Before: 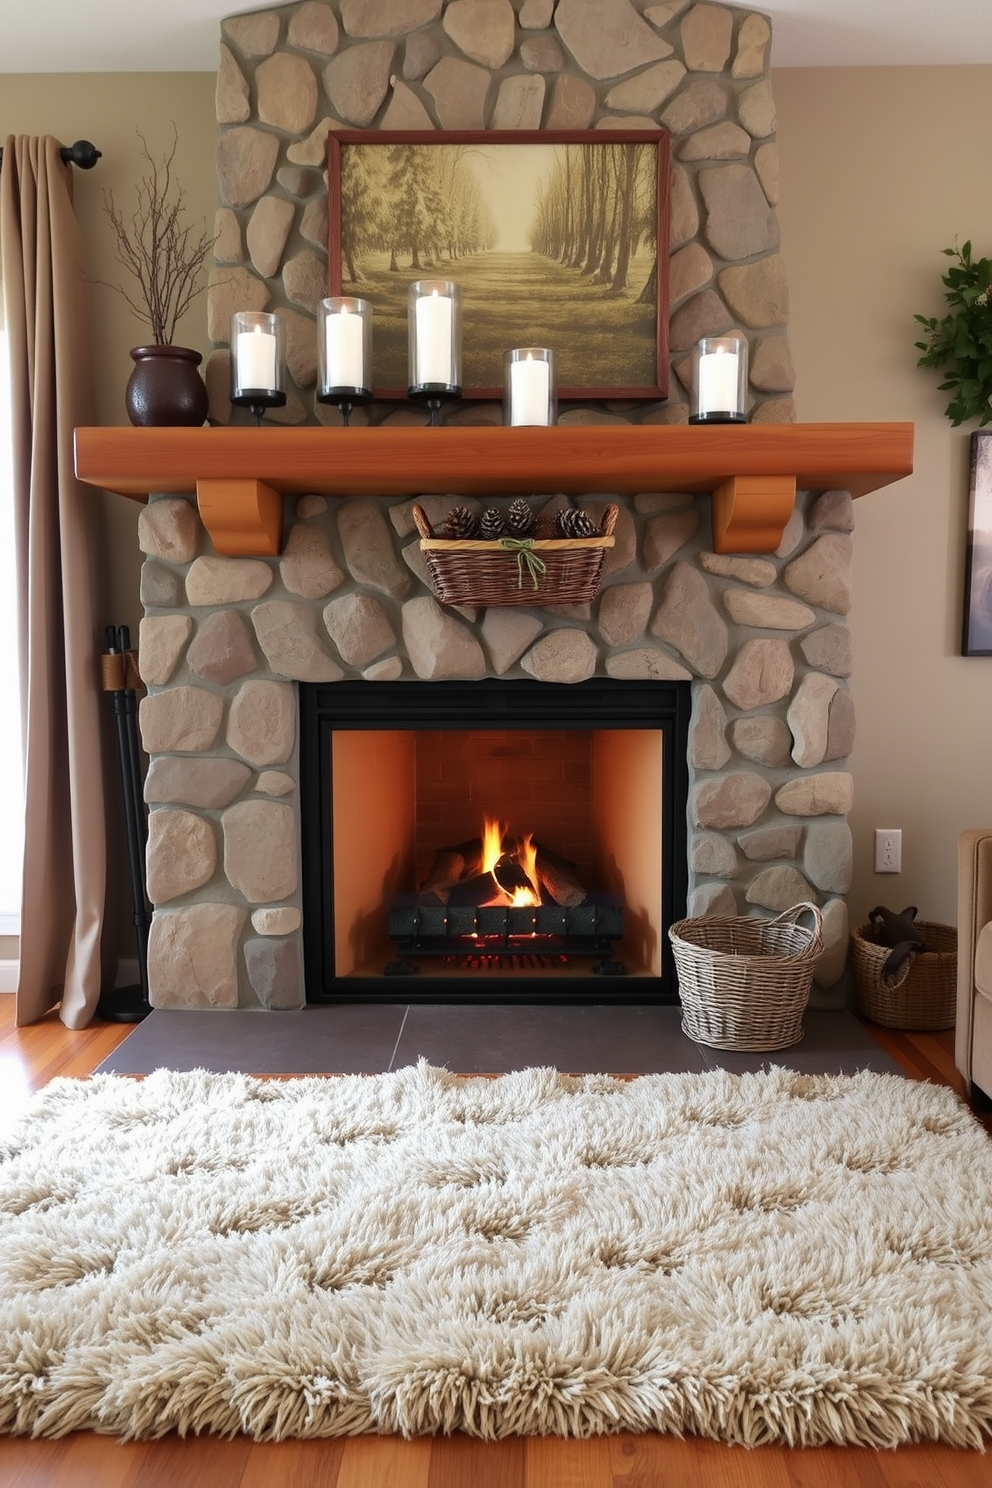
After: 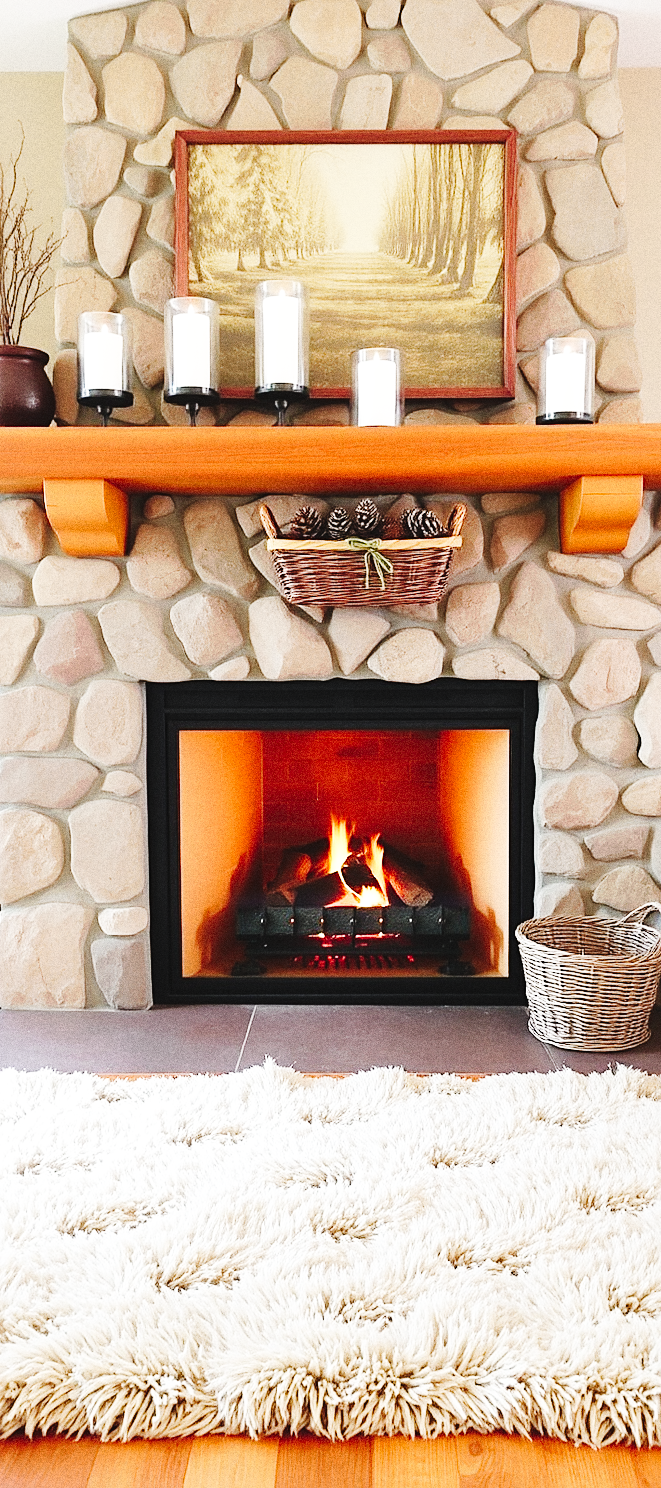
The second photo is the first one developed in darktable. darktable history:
sharpen: on, module defaults
grain: coarseness 0.09 ISO, strength 40%
exposure: black level correction -0.015, exposure -0.125 EV, compensate highlight preservation false
tone curve: curves: ch0 [(0, 0) (0.003, 0.001) (0.011, 0.006) (0.025, 0.012) (0.044, 0.018) (0.069, 0.025) (0.1, 0.045) (0.136, 0.074) (0.177, 0.124) (0.224, 0.196) (0.277, 0.289) (0.335, 0.396) (0.399, 0.495) (0.468, 0.585) (0.543, 0.663) (0.623, 0.728) (0.709, 0.808) (0.801, 0.87) (0.898, 0.932) (1, 1)], preserve colors none
crop and rotate: left 15.446%, right 17.836%
base curve: curves: ch0 [(0, 0.003) (0.001, 0.002) (0.006, 0.004) (0.02, 0.022) (0.048, 0.086) (0.094, 0.234) (0.162, 0.431) (0.258, 0.629) (0.385, 0.8) (0.548, 0.918) (0.751, 0.988) (1, 1)], preserve colors none
